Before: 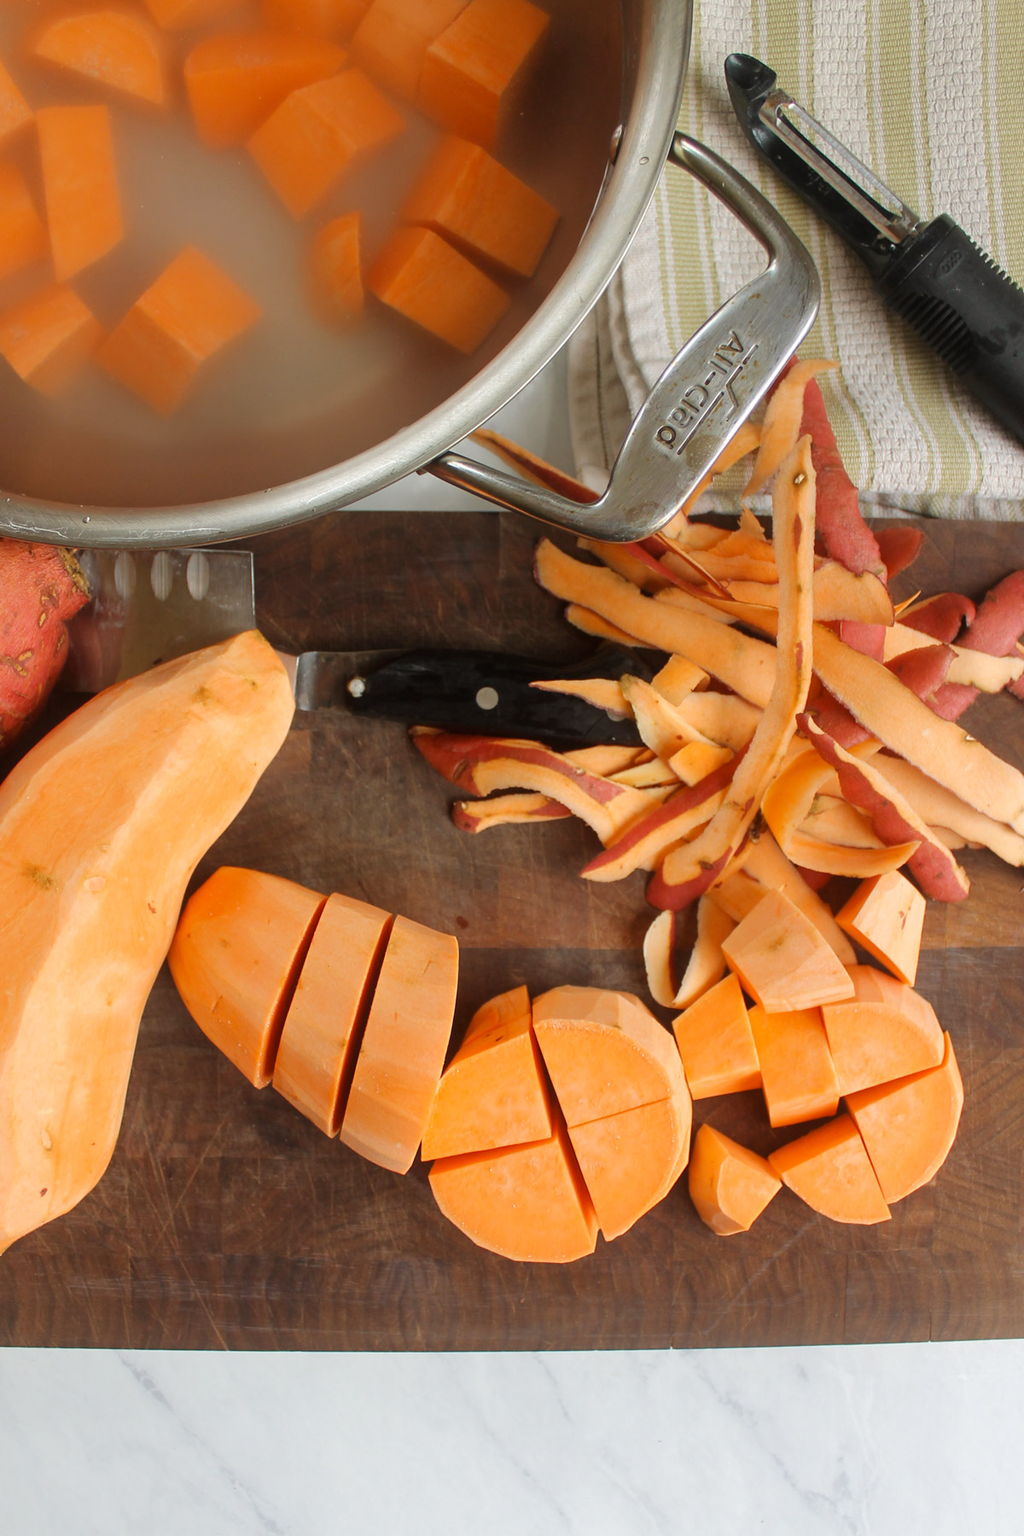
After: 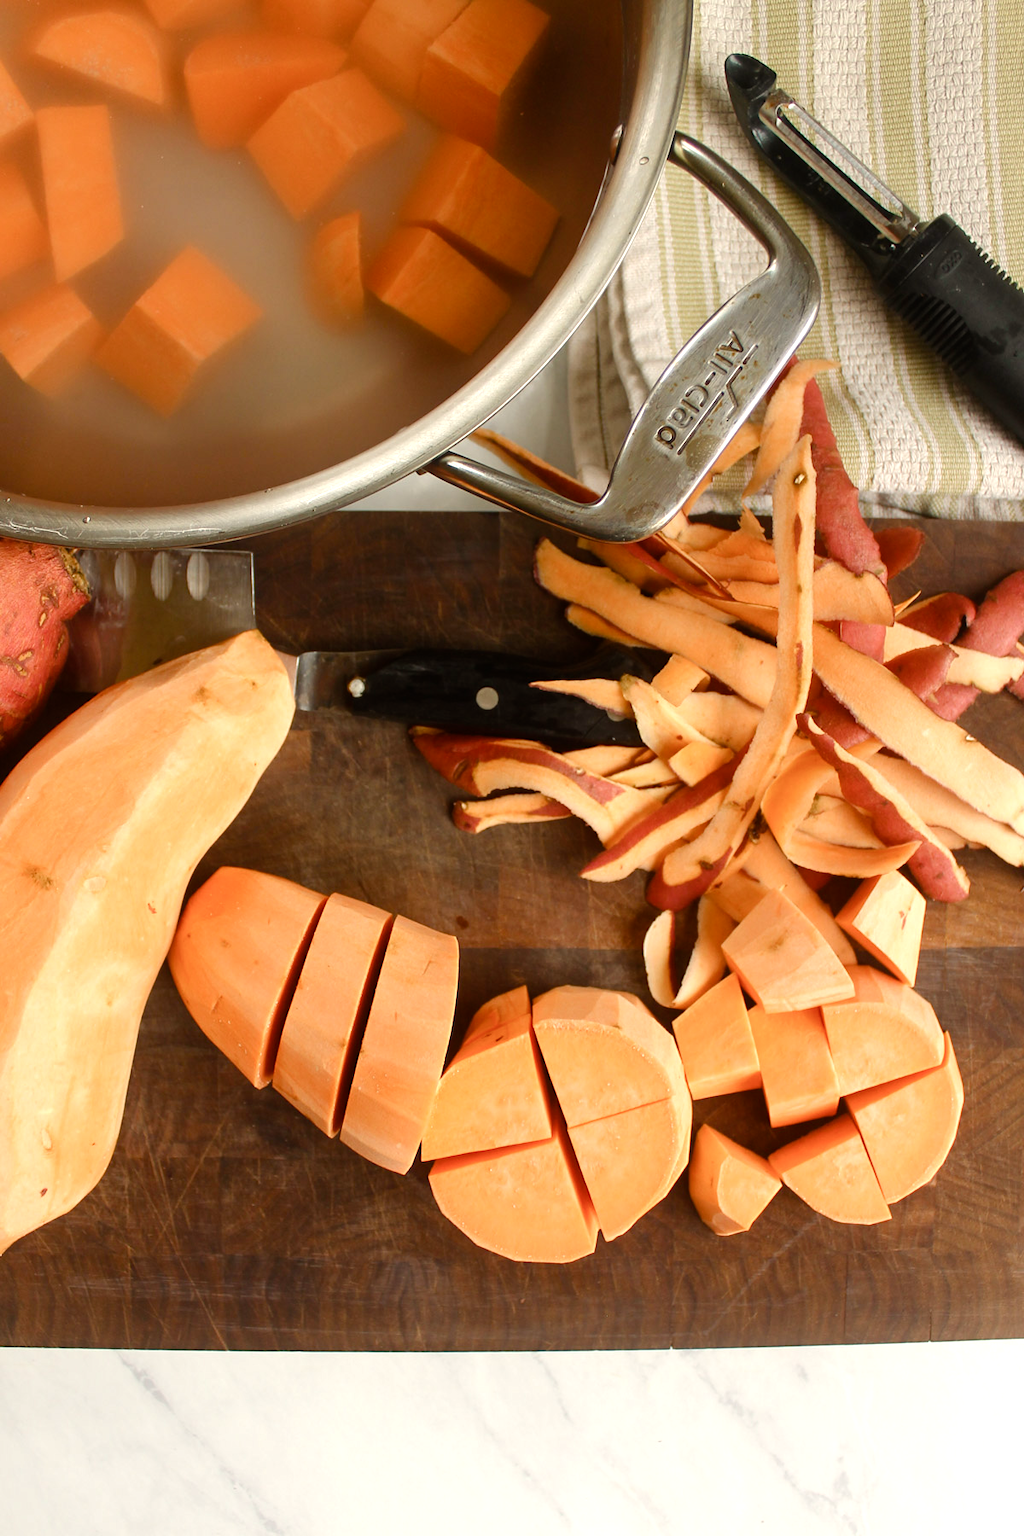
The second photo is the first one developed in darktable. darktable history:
color balance rgb: shadows lift › luminance -20%, power › hue 72.24°, highlights gain › luminance 15%, global offset › hue 171.6°, perceptual saturation grading › highlights -30%, perceptual saturation grading › shadows 20%, global vibrance 30%, contrast 10%
color calibration: x 0.329, y 0.345, temperature 5633 K
